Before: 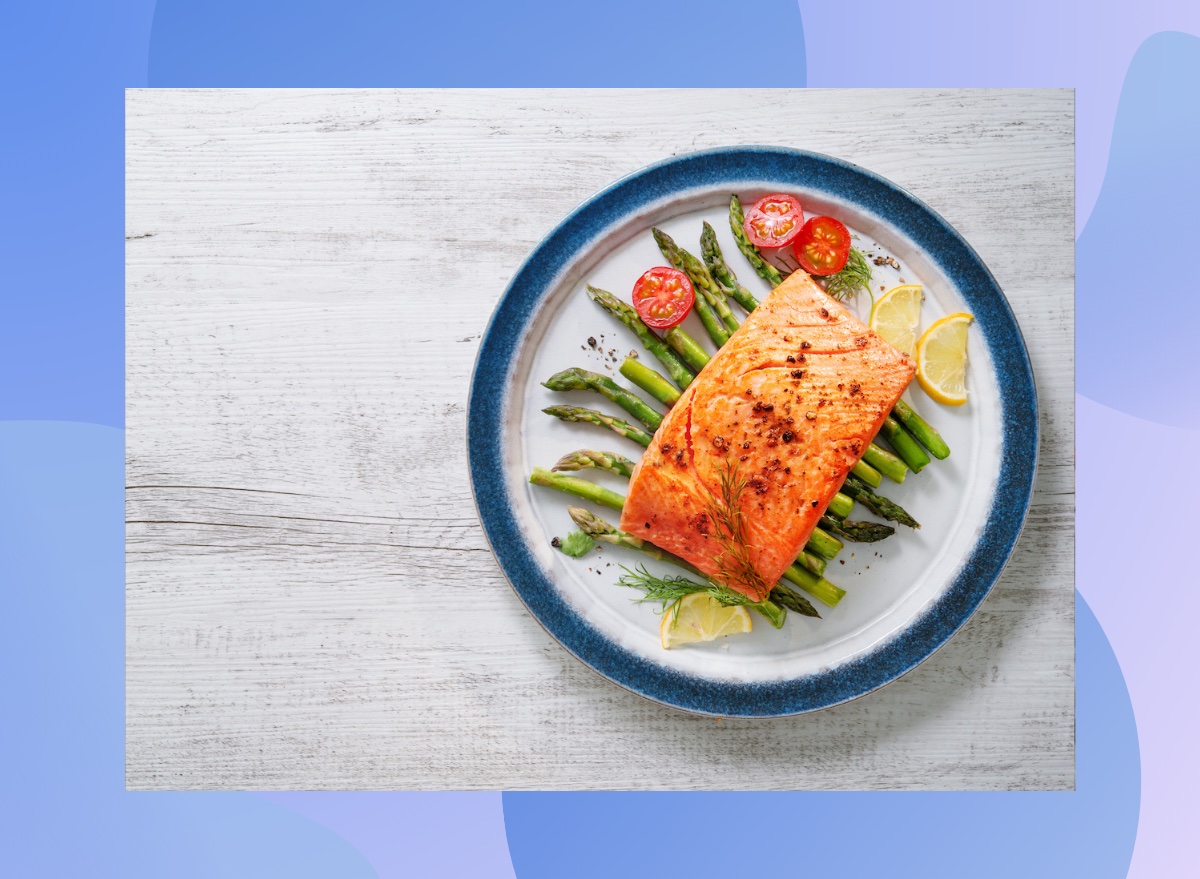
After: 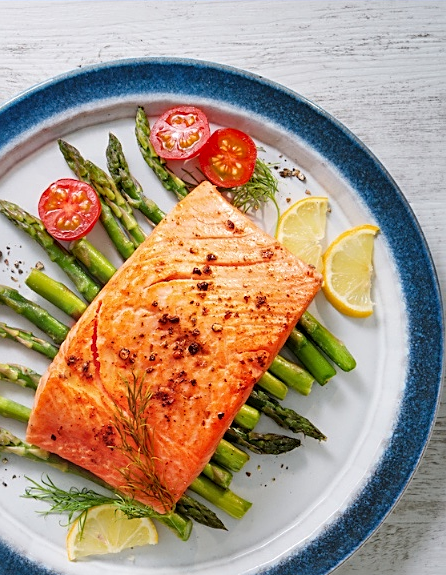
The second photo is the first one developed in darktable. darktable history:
shadows and highlights: shadows 37.46, highlights -26.88, soften with gaussian
crop and rotate: left 49.507%, top 10.144%, right 13.245%, bottom 24.33%
sharpen: on, module defaults
